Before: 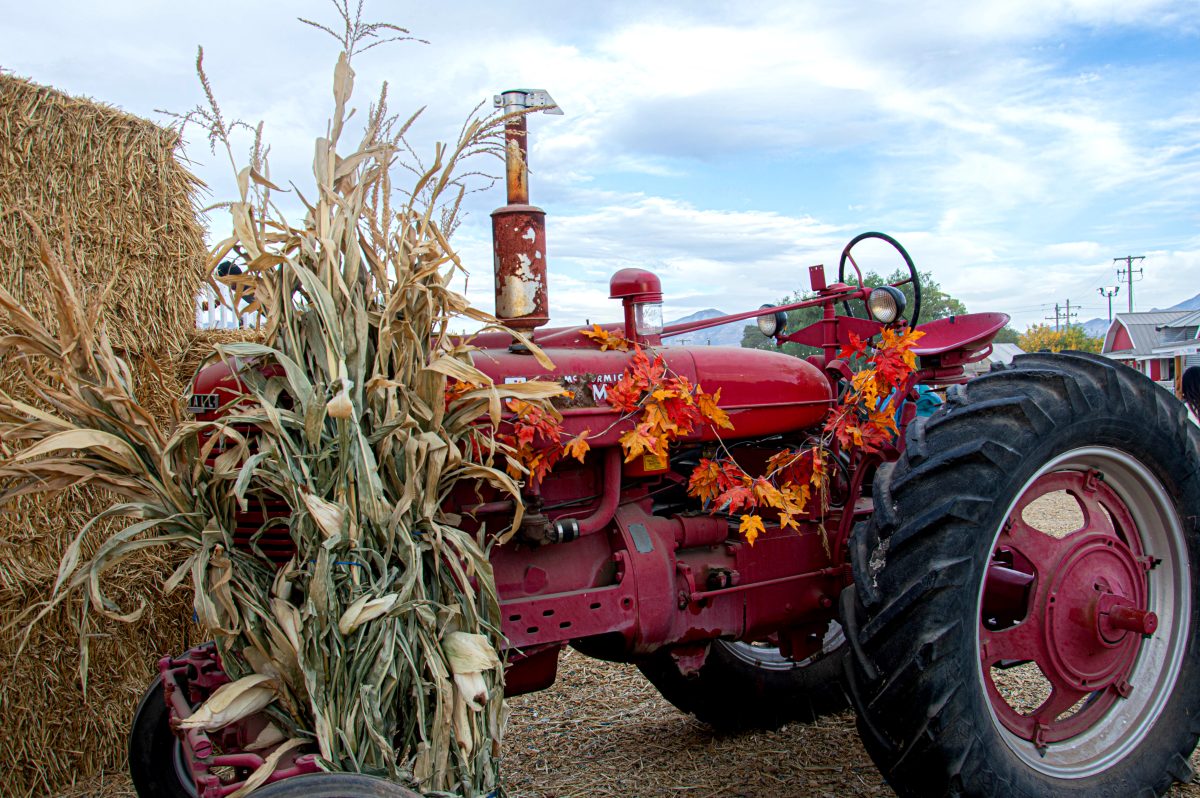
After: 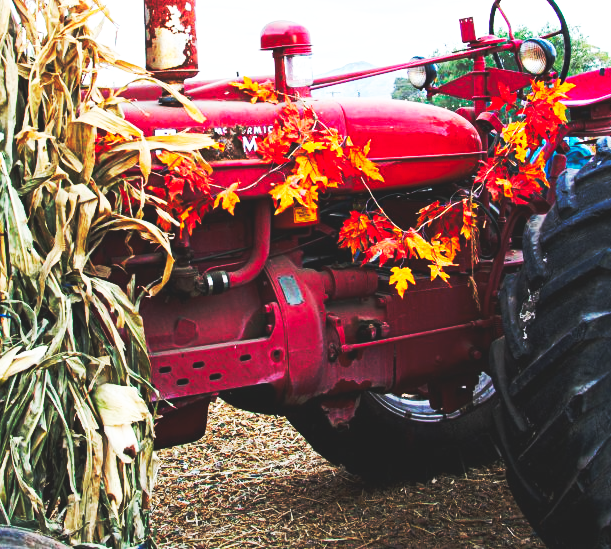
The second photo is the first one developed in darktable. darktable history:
crop and rotate: left 29.237%, top 31.152%, right 19.807%
base curve: curves: ch0 [(0, 0.015) (0.085, 0.116) (0.134, 0.298) (0.19, 0.545) (0.296, 0.764) (0.599, 0.982) (1, 1)], preserve colors none
